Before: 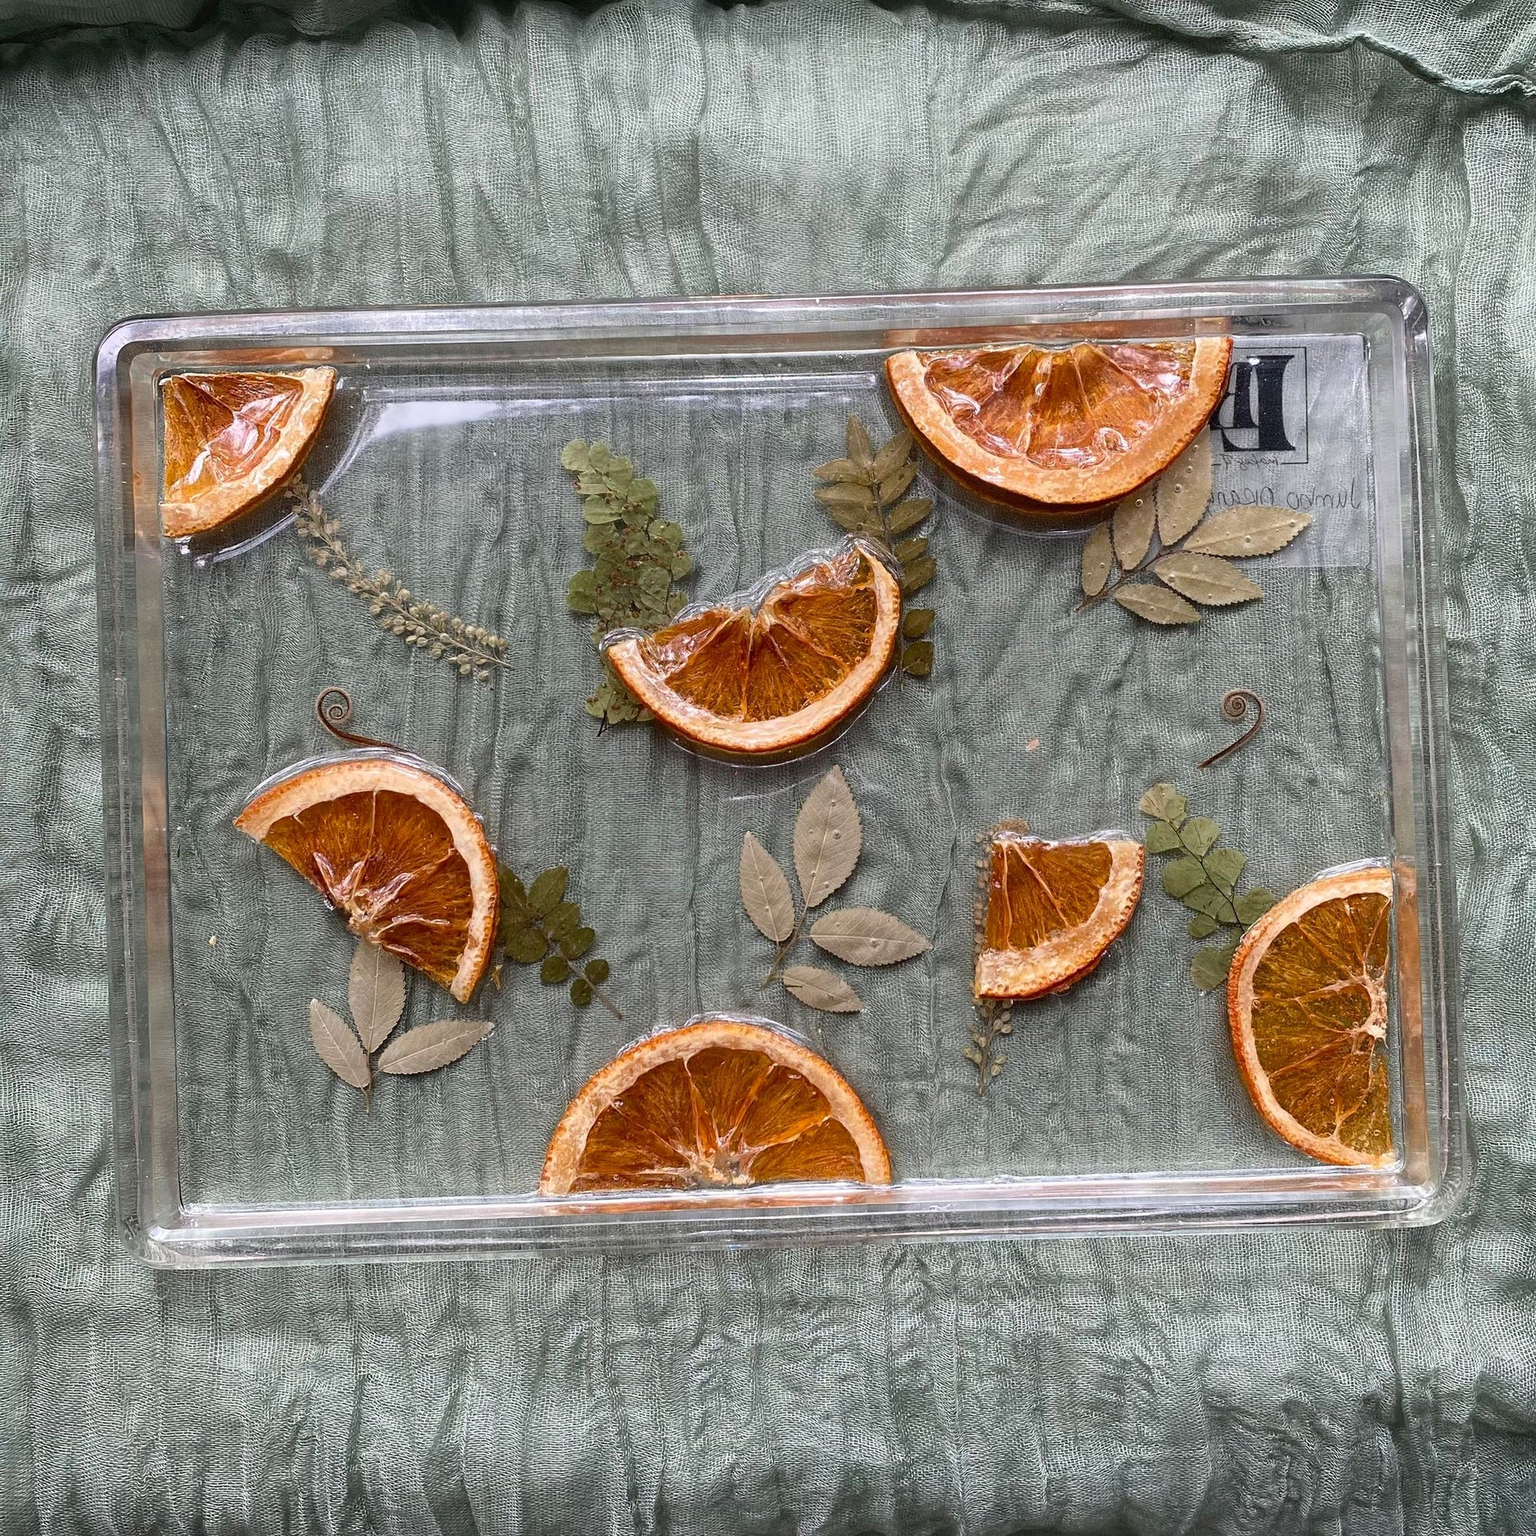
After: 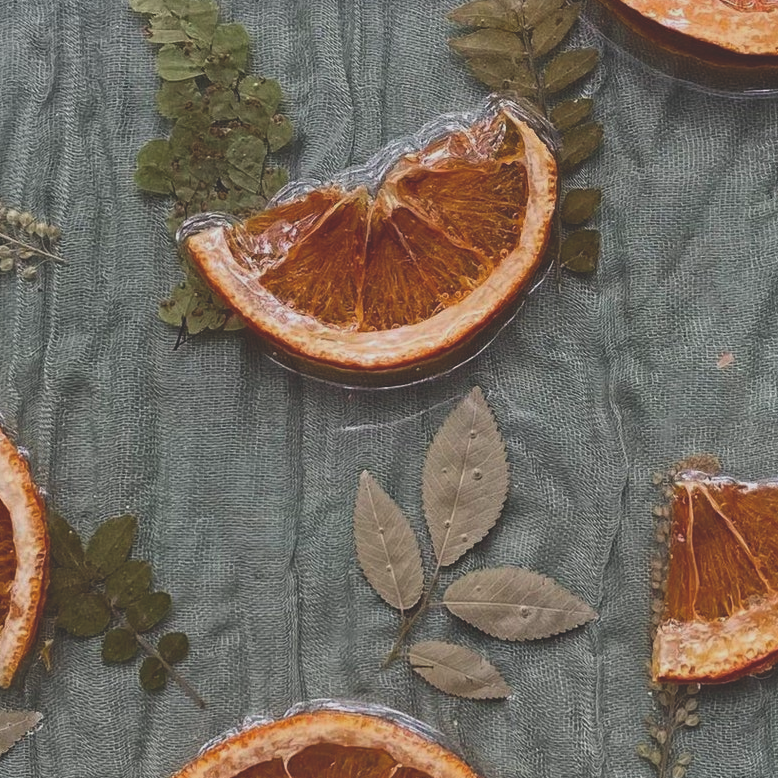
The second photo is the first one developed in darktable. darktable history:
crop: left 30%, top 30%, right 30%, bottom 30%
exposure: black level correction -0.036, exposure -0.497 EV, compensate highlight preservation false
haze removal: compatibility mode true, adaptive false
contrast brightness saturation: saturation 0.1
